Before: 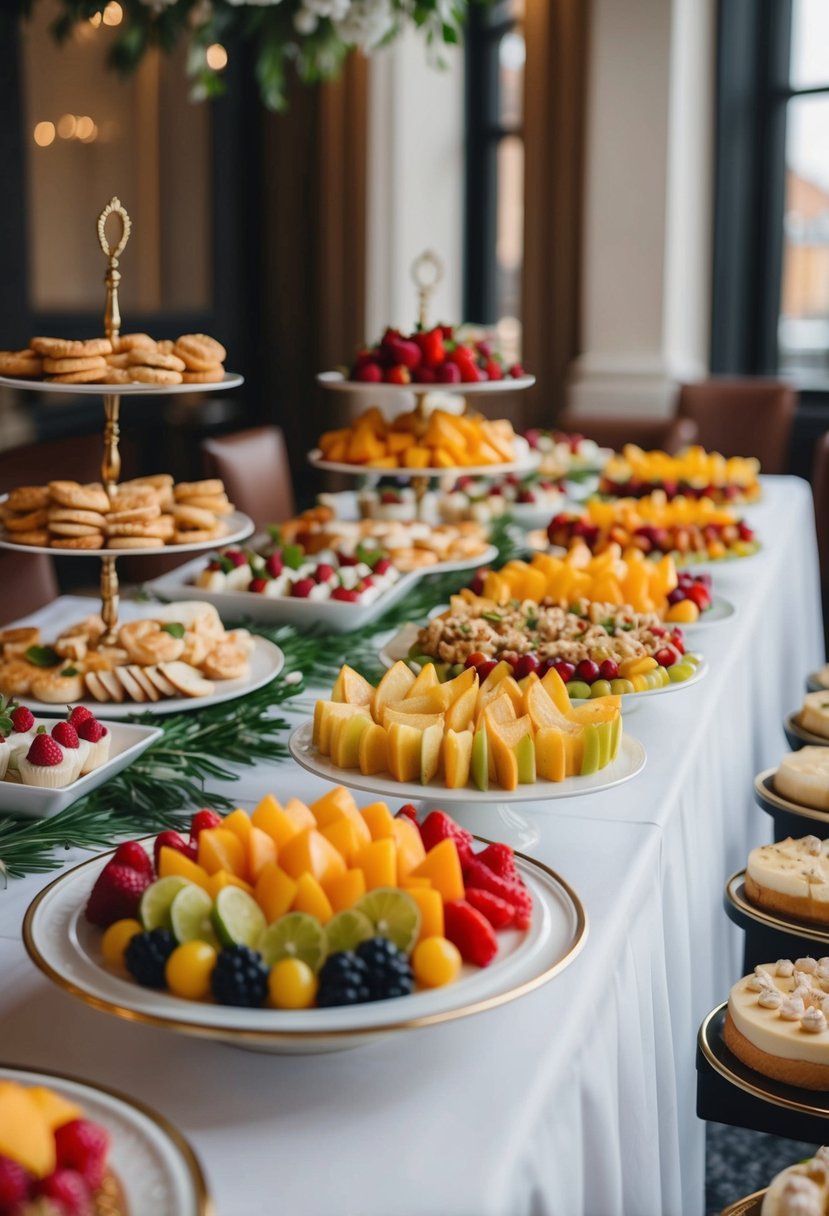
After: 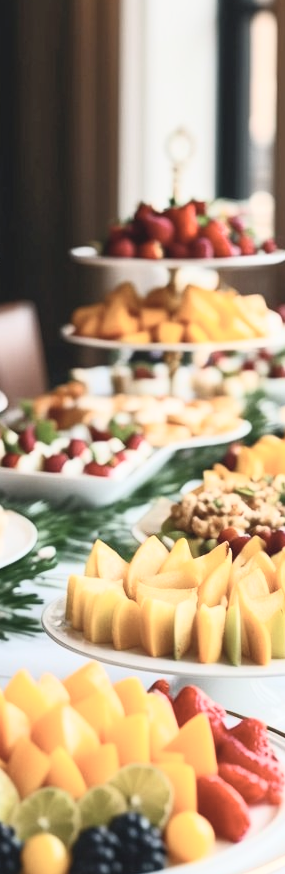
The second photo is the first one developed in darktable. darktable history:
crop and rotate: left 29.811%, top 10.282%, right 35.694%, bottom 17.787%
contrast brightness saturation: contrast 0.435, brightness 0.554, saturation -0.202
